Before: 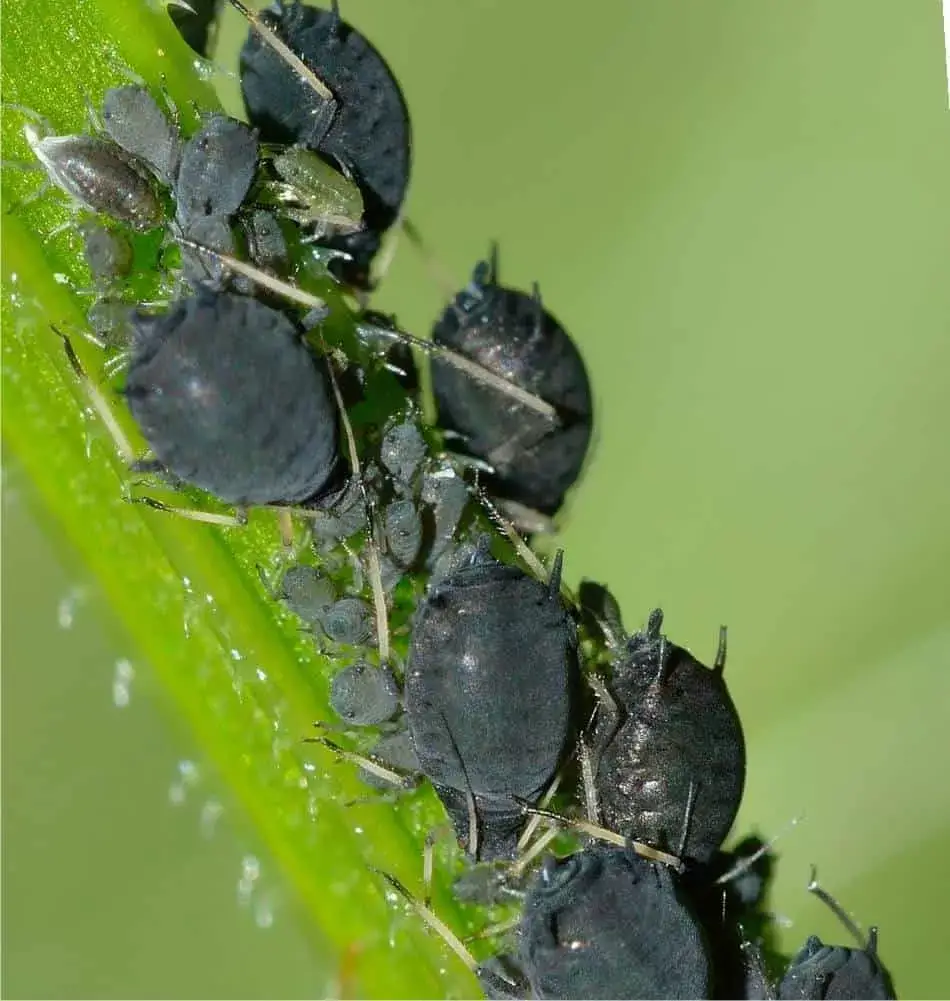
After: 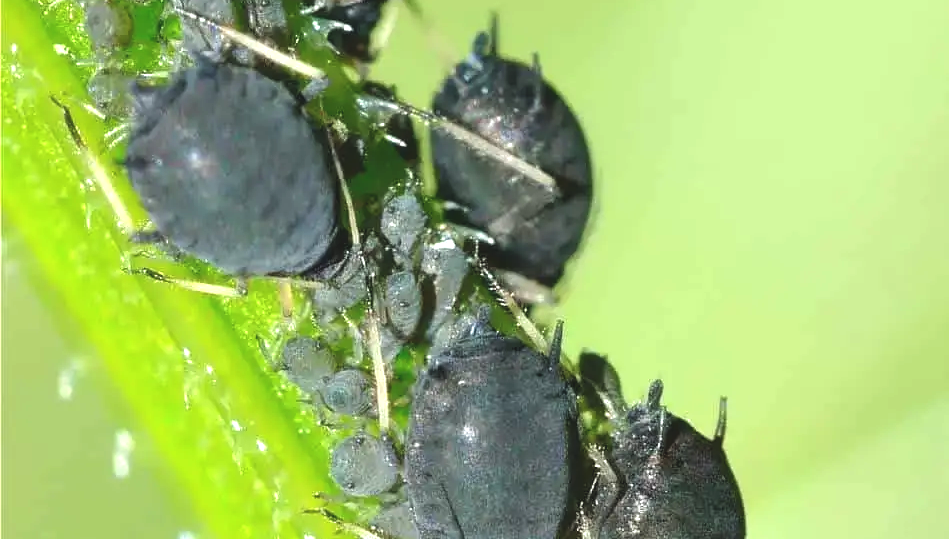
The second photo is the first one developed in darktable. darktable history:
crop and rotate: top 22.956%, bottom 23.099%
exposure: black level correction -0.005, exposure 1.006 EV, compensate highlight preservation false
